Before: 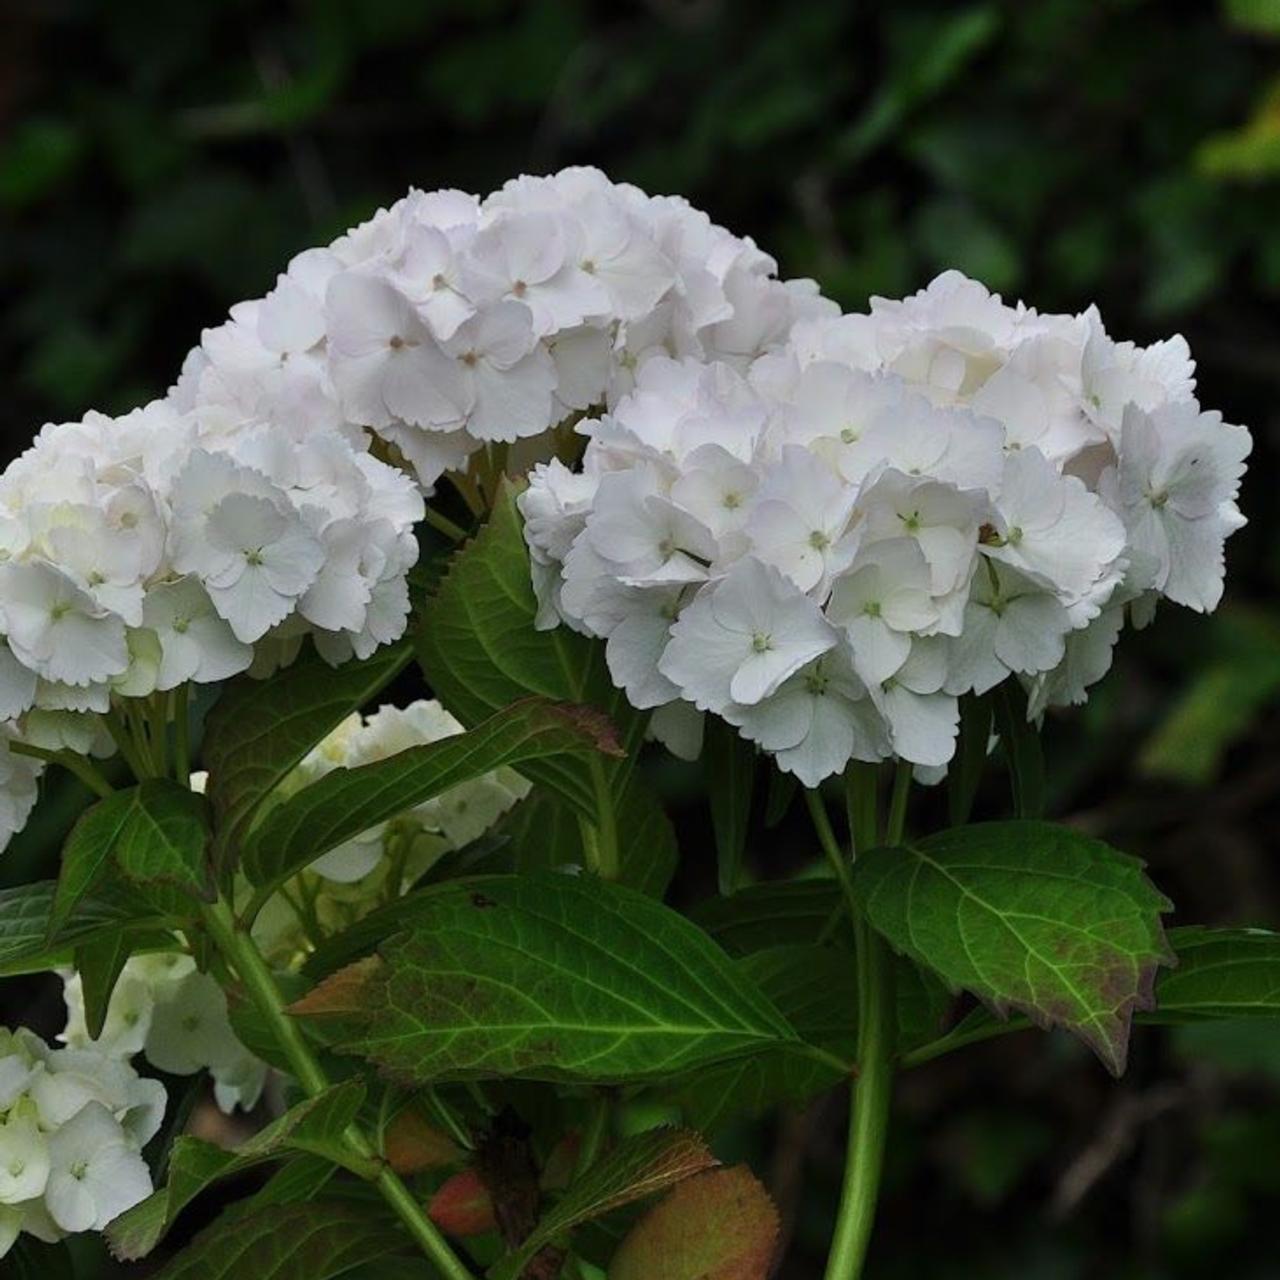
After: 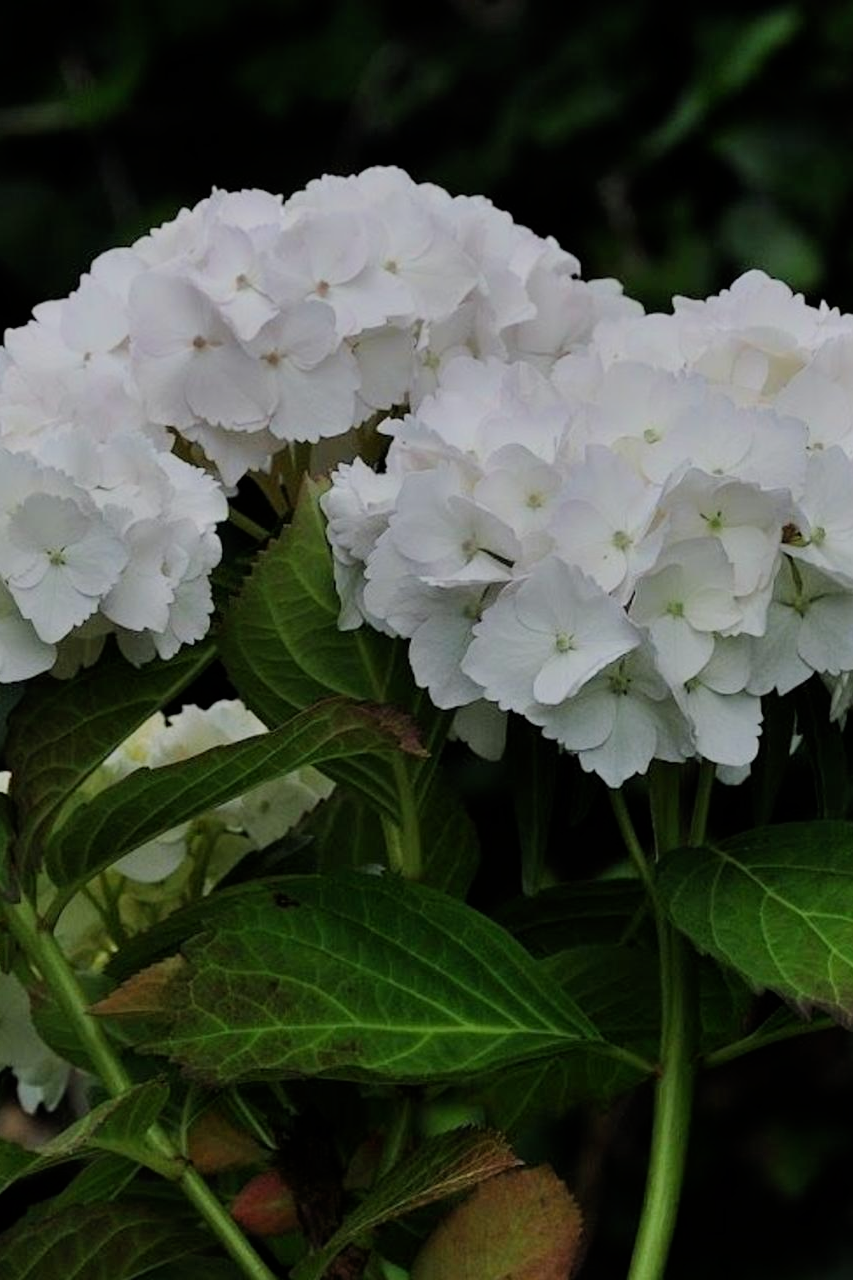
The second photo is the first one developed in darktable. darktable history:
crop: left 15.419%, right 17.914%
filmic rgb: black relative exposure -7.65 EV, white relative exposure 4.56 EV, hardness 3.61
